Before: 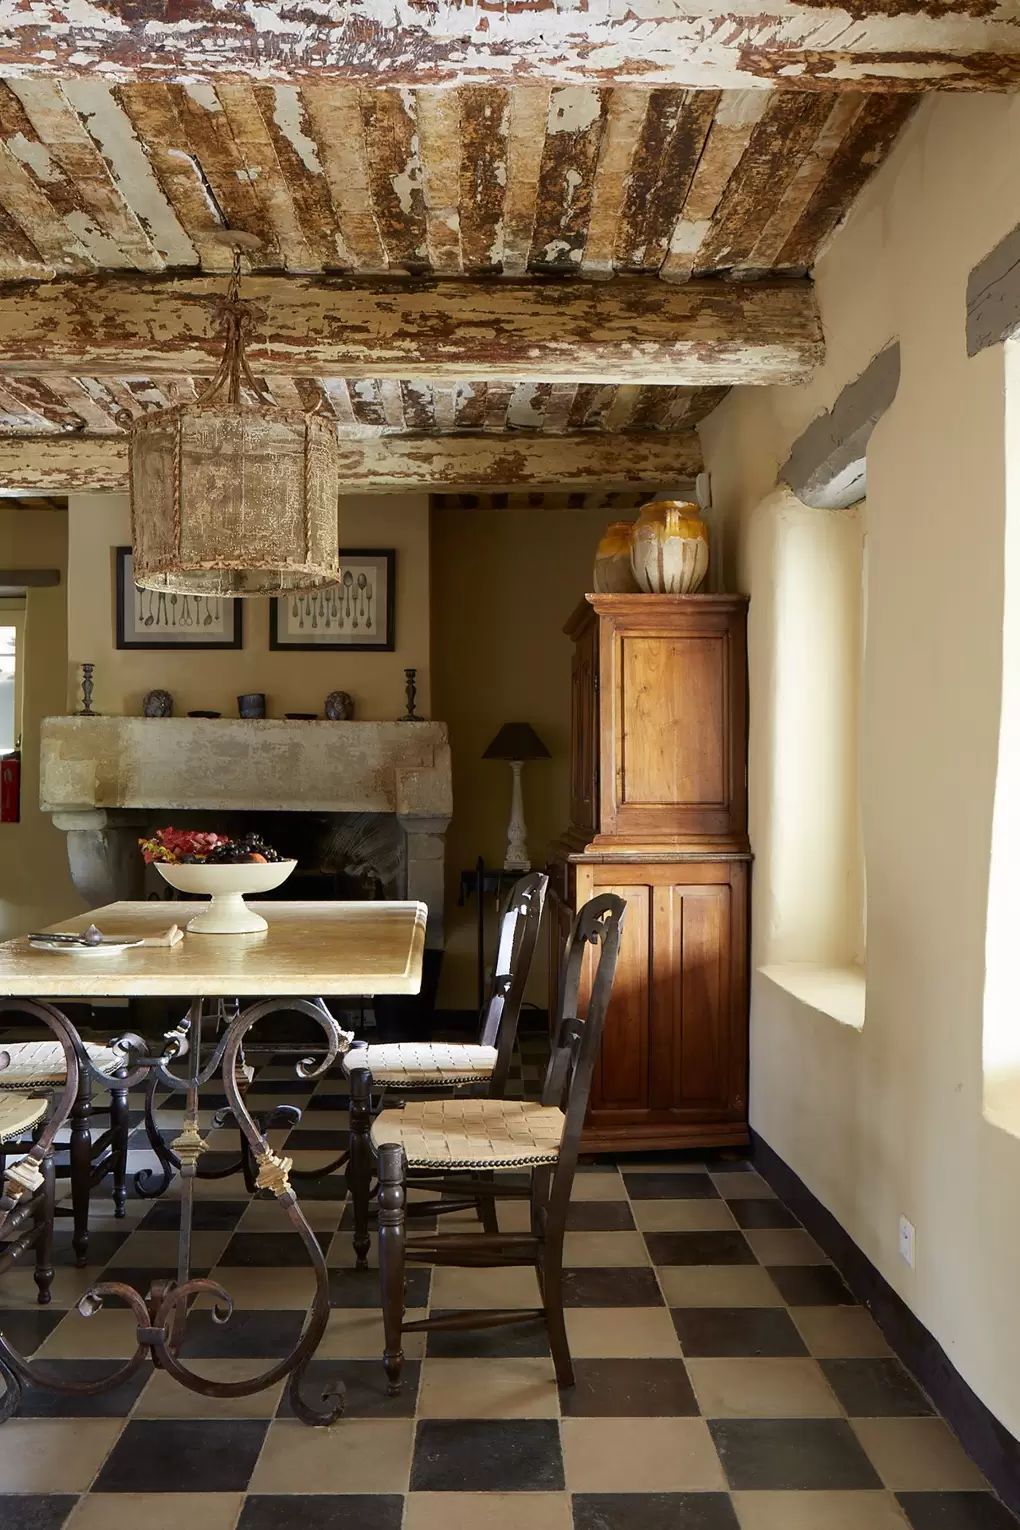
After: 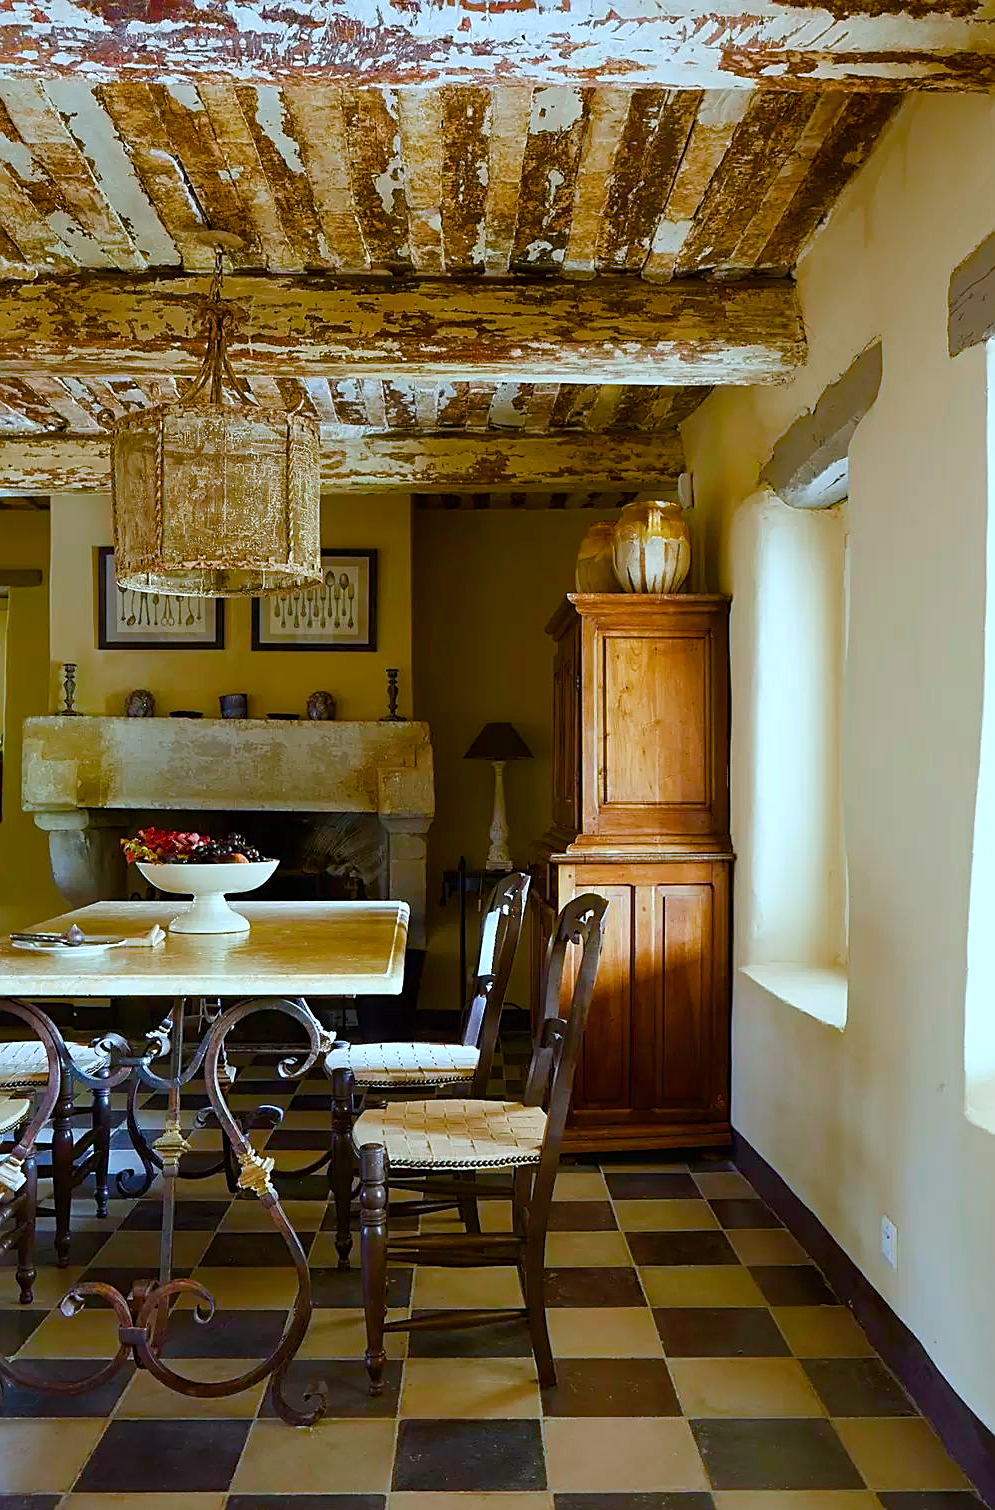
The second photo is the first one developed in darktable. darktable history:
color correction: highlights a* -9.73, highlights b* -21.22
crop and rotate: left 1.774%, right 0.633%, bottom 1.28%
sharpen: on, module defaults
color balance rgb: perceptual saturation grading › global saturation 24.74%, perceptual saturation grading › highlights -51.22%, perceptual saturation grading › mid-tones 19.16%, perceptual saturation grading › shadows 60.98%, global vibrance 50%
